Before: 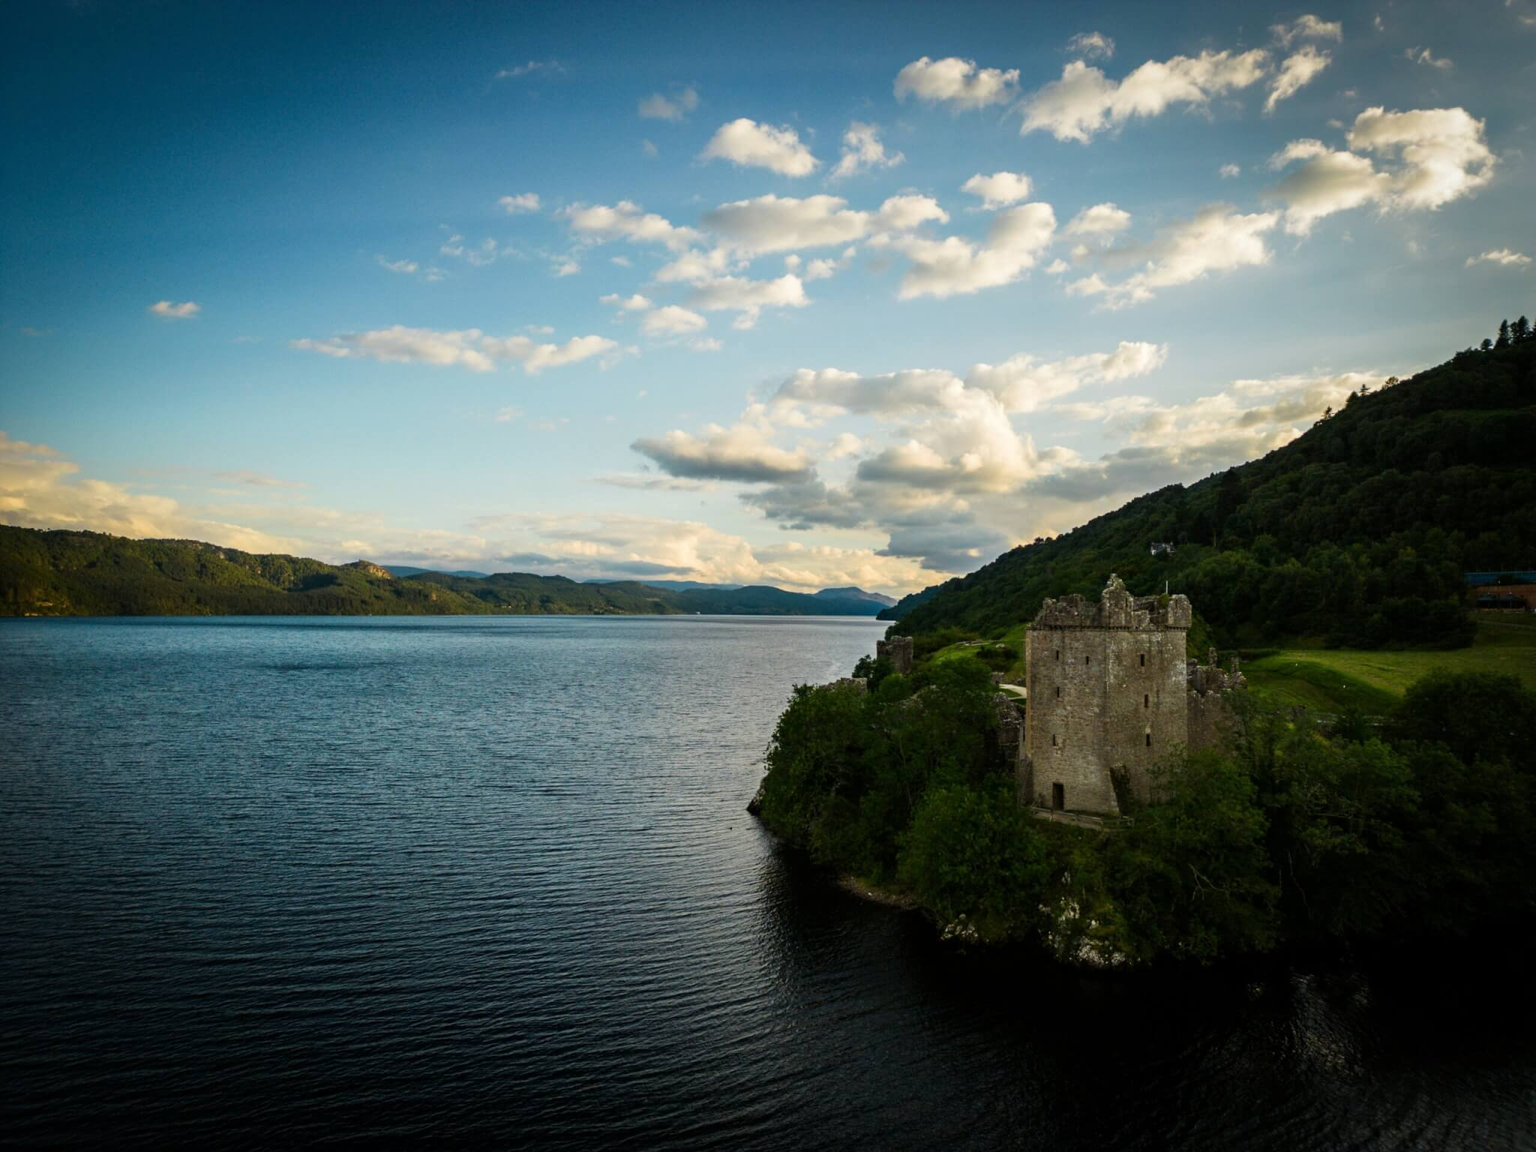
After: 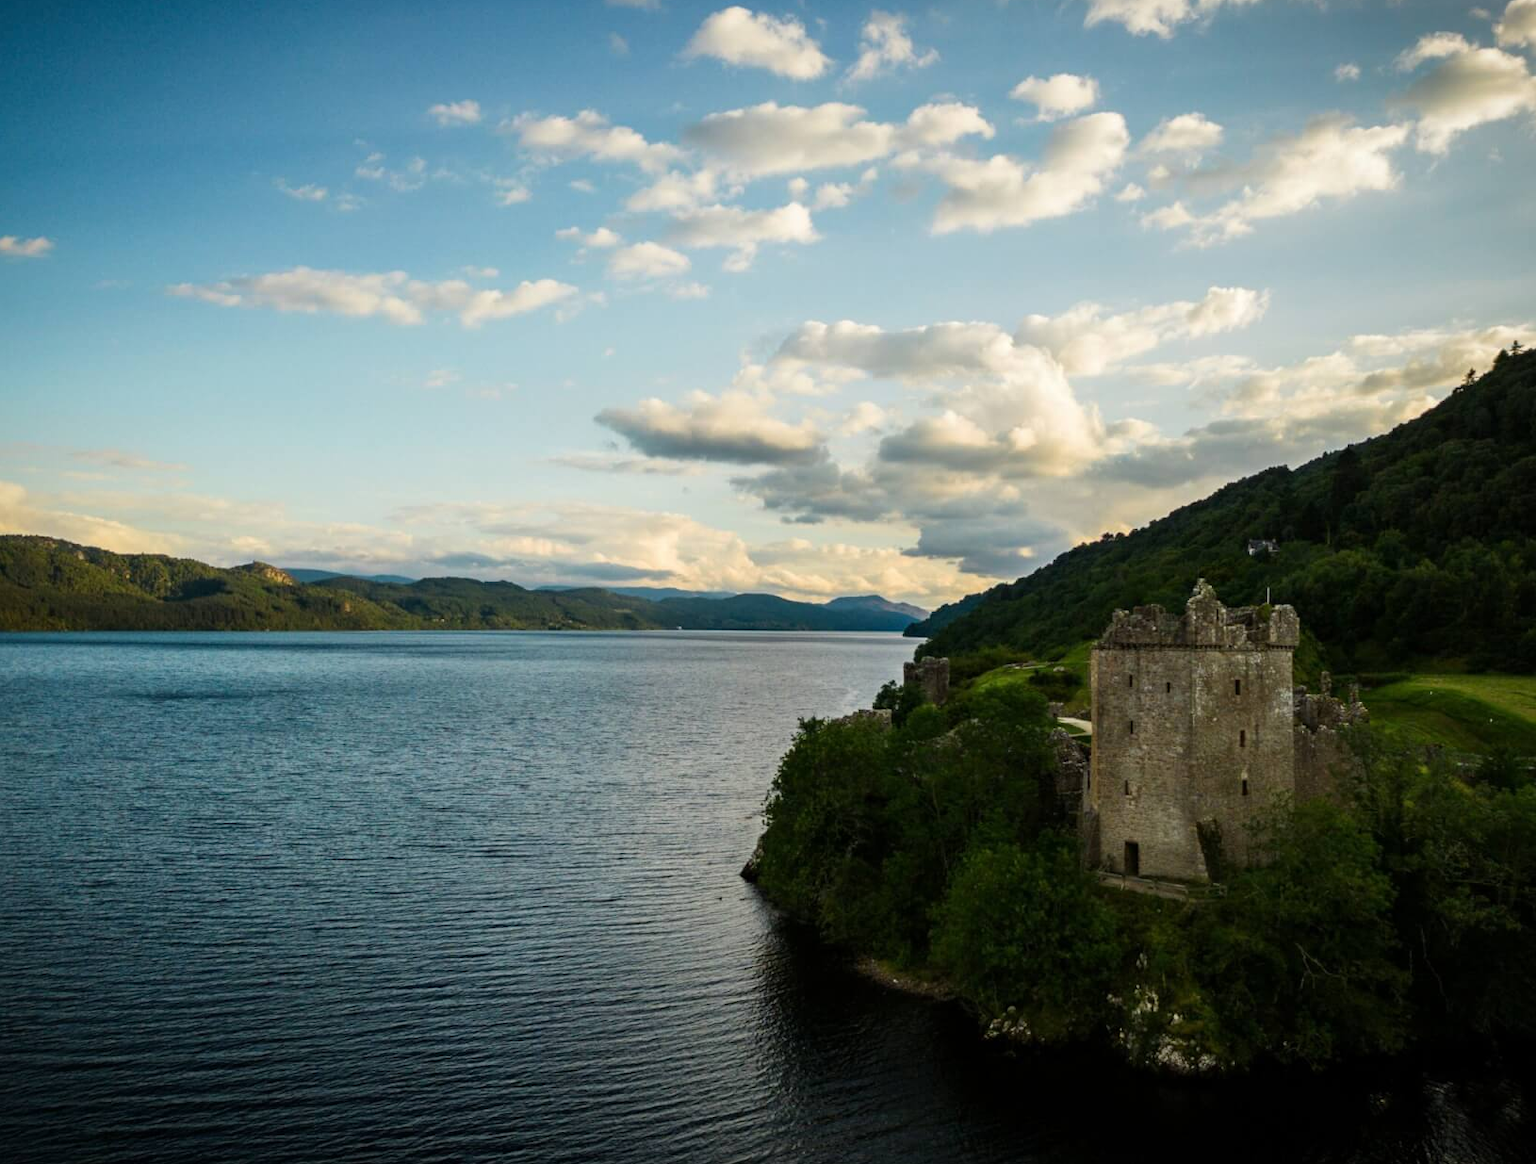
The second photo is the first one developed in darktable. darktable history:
crop and rotate: left 10.293%, top 9.887%, right 10.069%, bottom 9.633%
